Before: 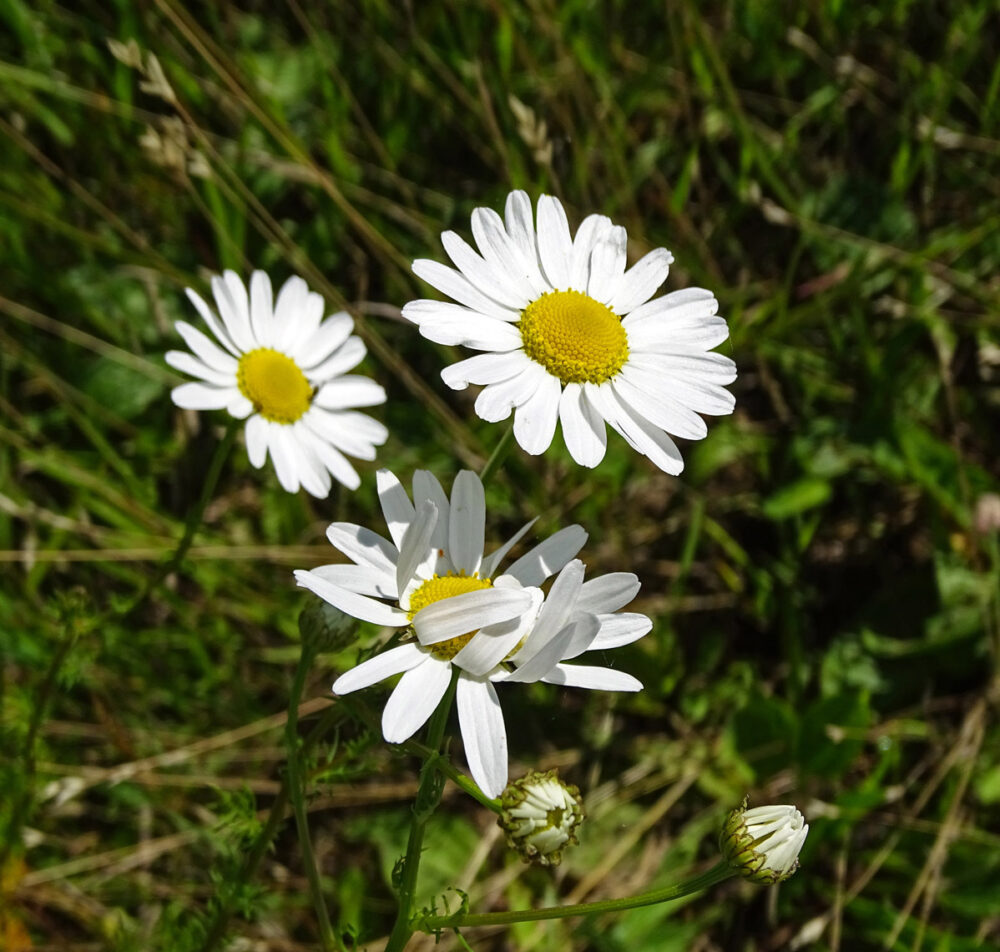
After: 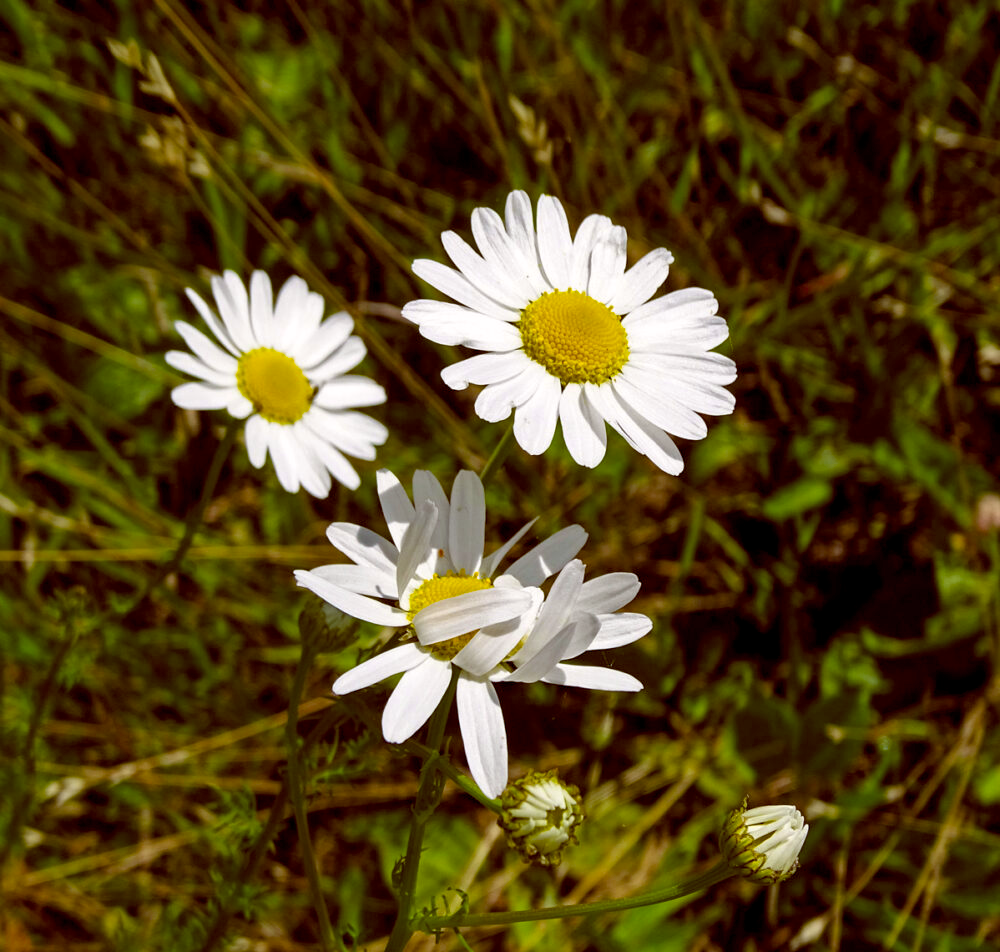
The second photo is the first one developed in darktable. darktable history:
color balance rgb: shadows lift › chroma 3.757%, shadows lift › hue 90.13°, global offset › luminance -0.197%, global offset › chroma 0.263%, perceptual saturation grading › global saturation 29.847%
